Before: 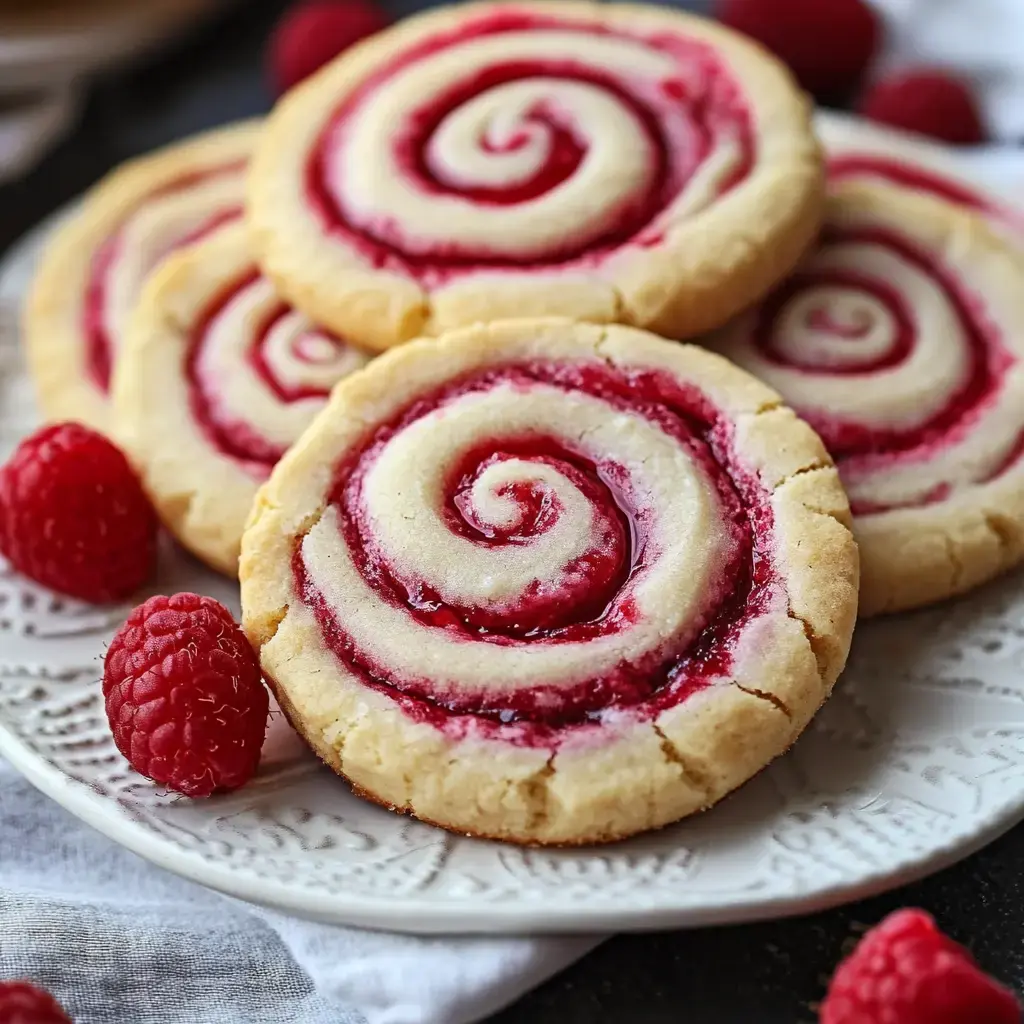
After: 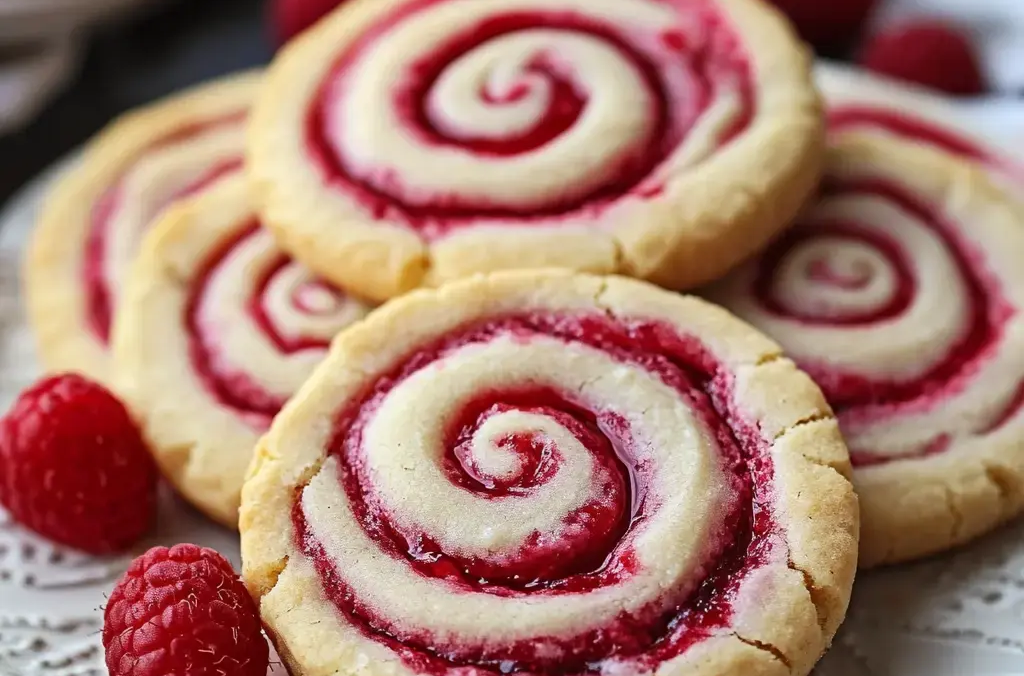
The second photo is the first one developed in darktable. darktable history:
crop and rotate: top 4.847%, bottom 29.061%
